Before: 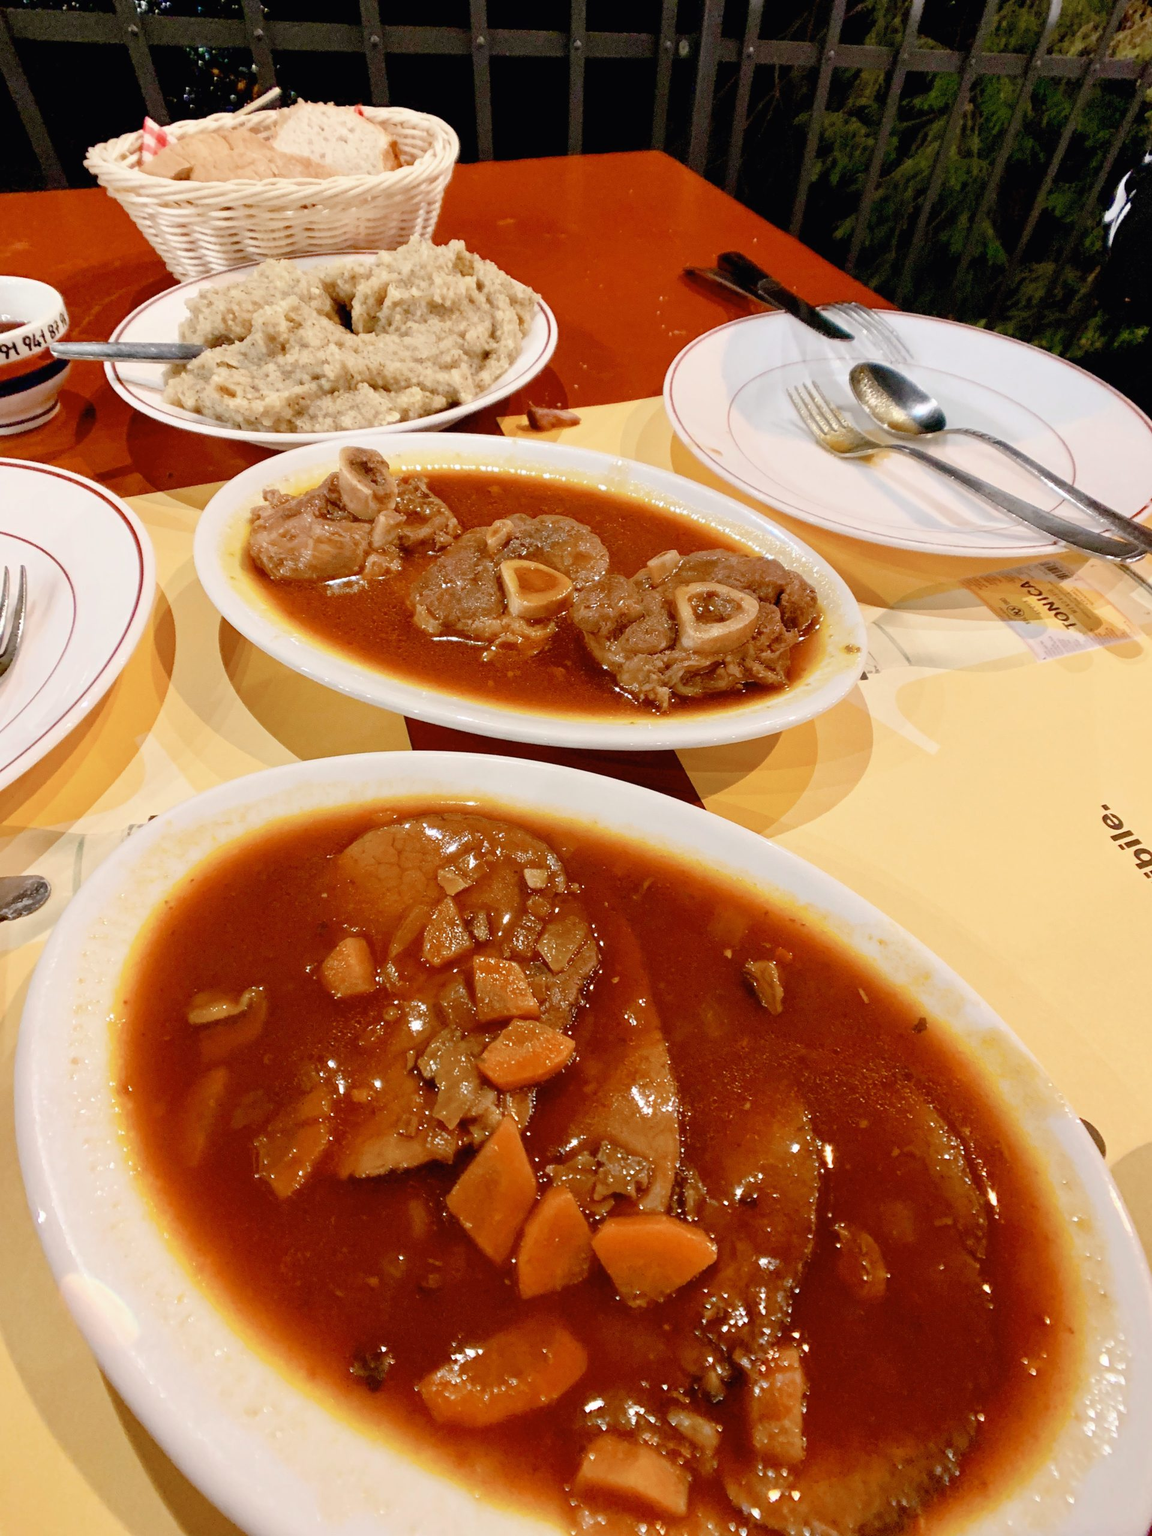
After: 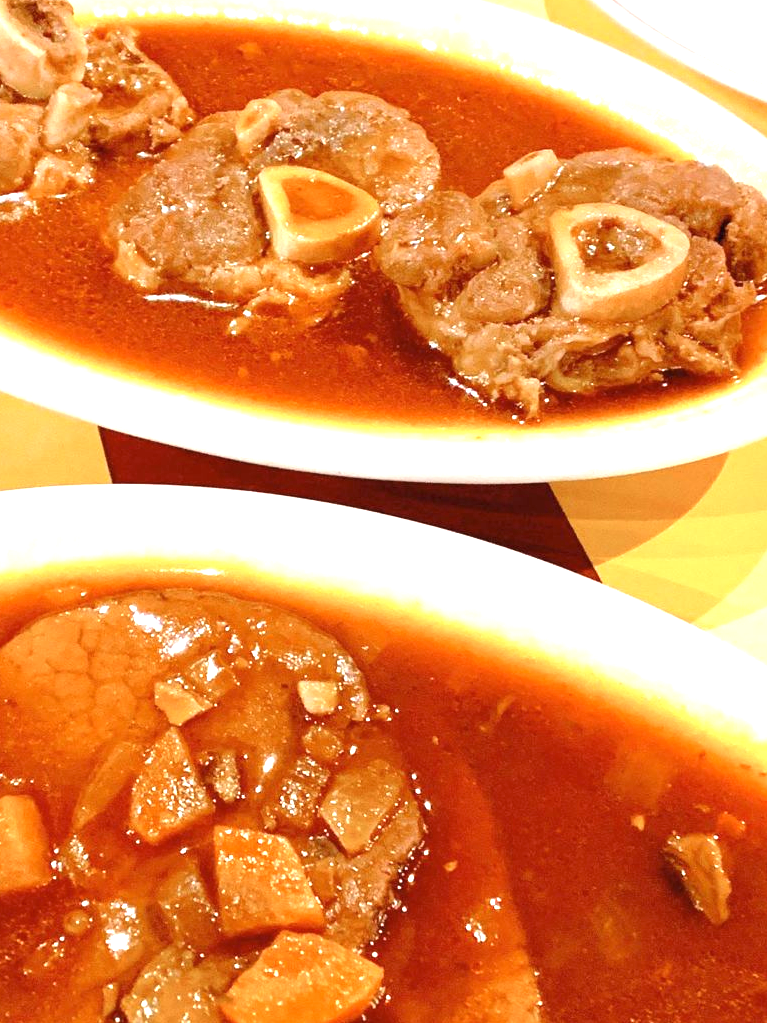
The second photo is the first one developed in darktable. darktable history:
crop: left 30%, top 30%, right 30%, bottom 30%
exposure: black level correction 0, exposure 1.2 EV, compensate highlight preservation false
